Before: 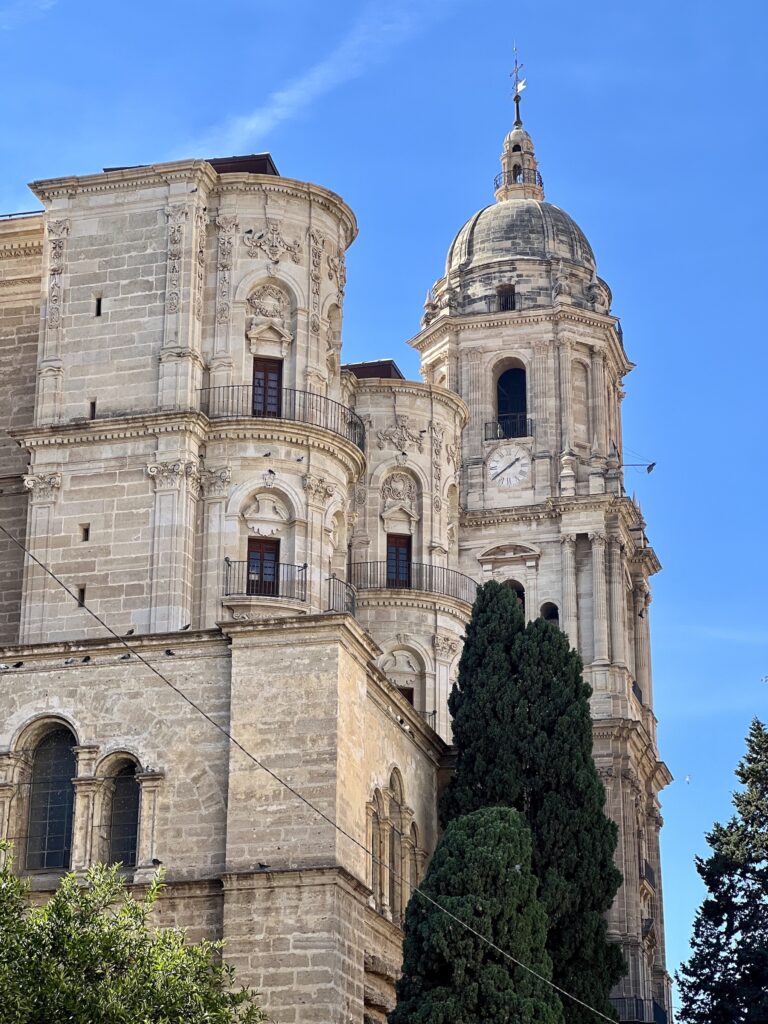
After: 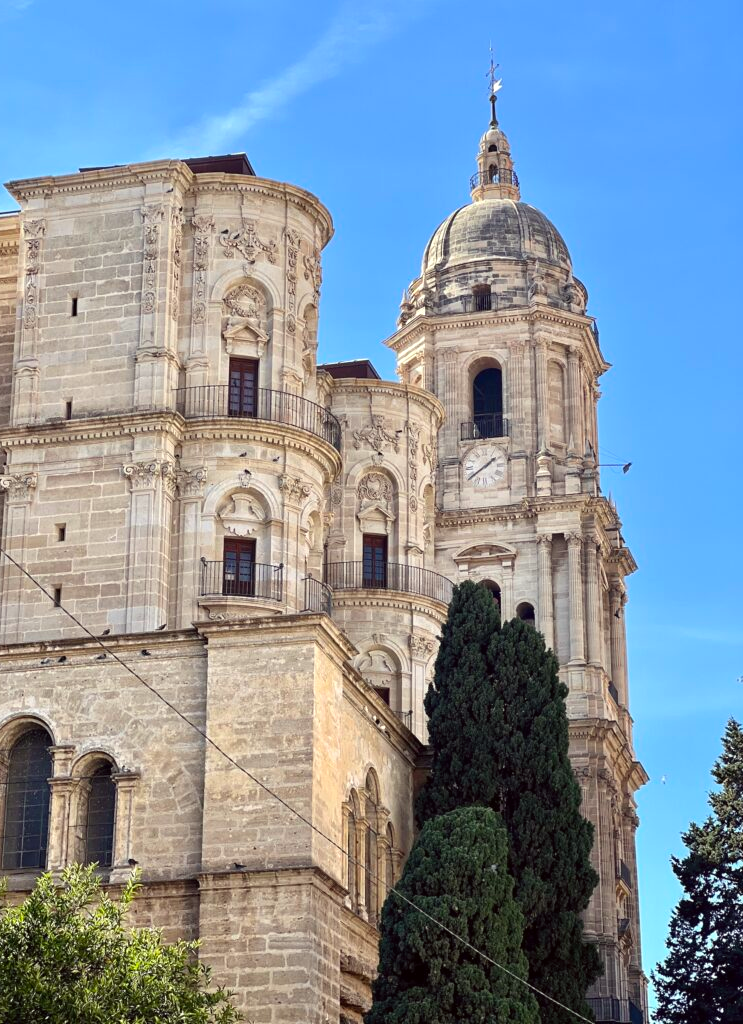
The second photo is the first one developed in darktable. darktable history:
color correction: highlights a* -0.95, highlights b* 4.5, shadows a* 3.55
exposure: exposure 0.207 EV, compensate highlight preservation false
crop and rotate: left 3.238%
levels: mode automatic
